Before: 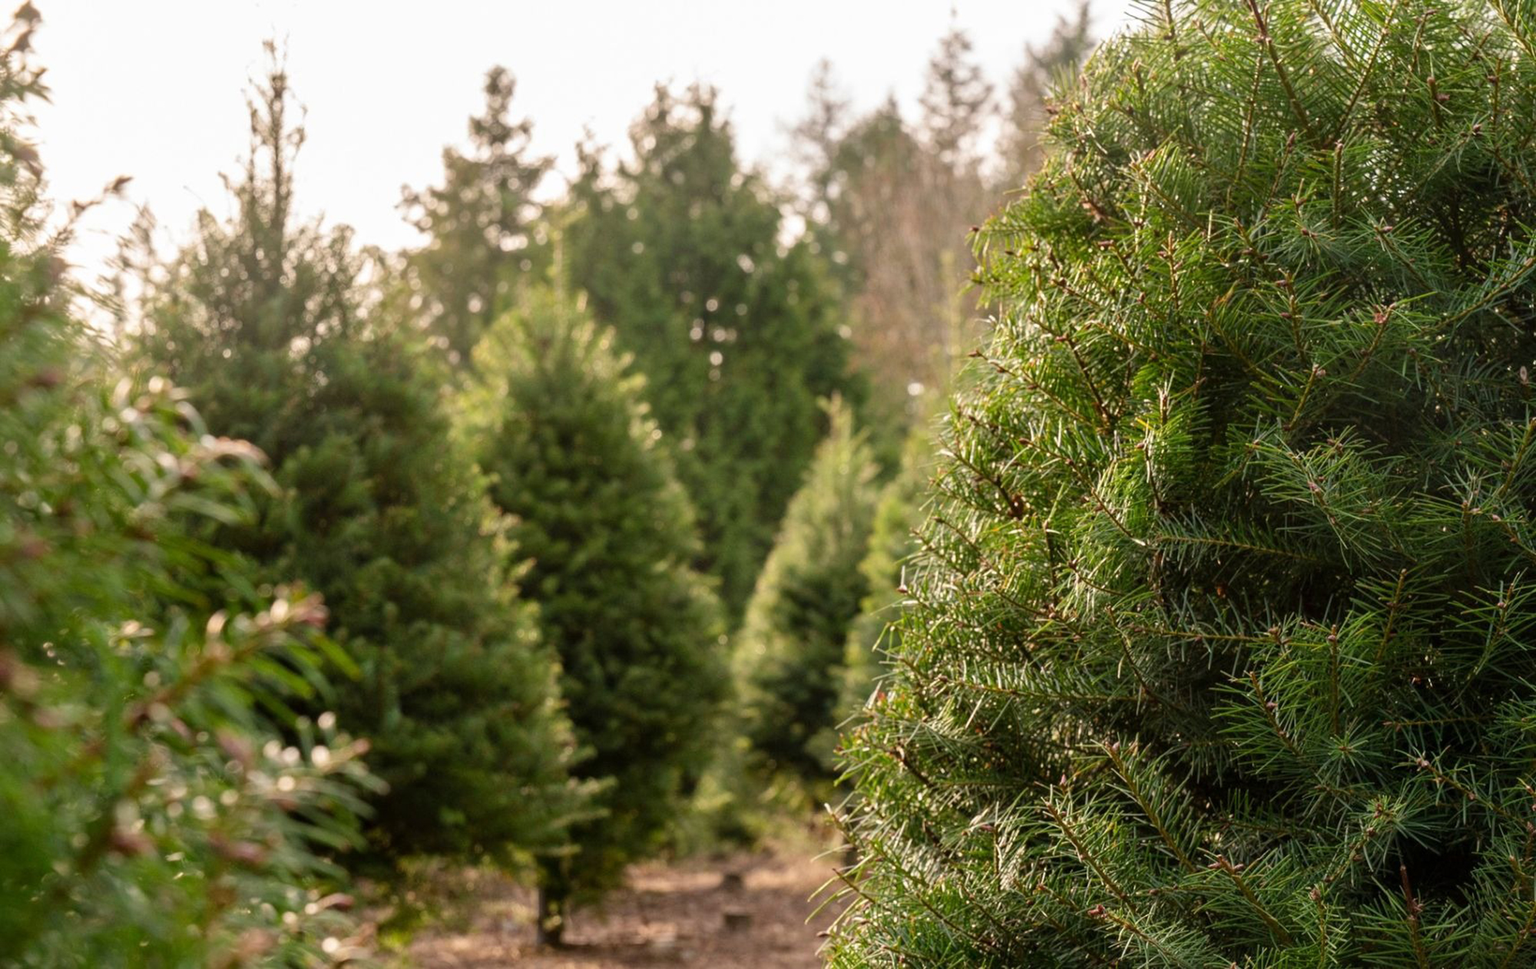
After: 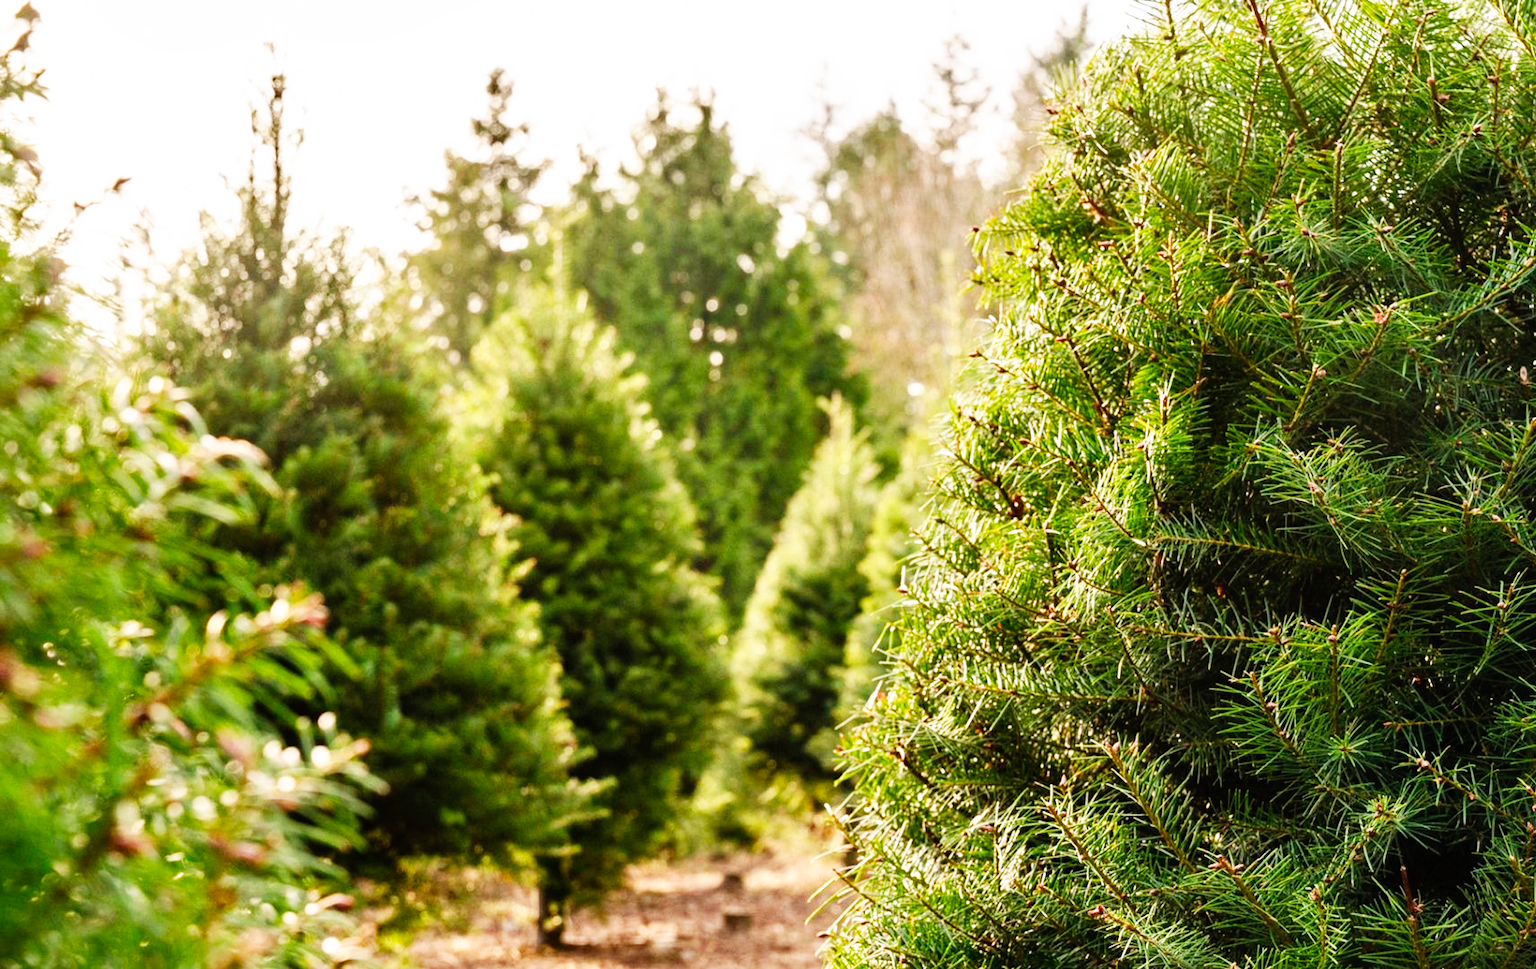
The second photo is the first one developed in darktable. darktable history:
levels: levels [0, 0.478, 1]
shadows and highlights: shadows 25, highlights -48, soften with gaussian
base curve: curves: ch0 [(0, 0) (0.007, 0.004) (0.027, 0.03) (0.046, 0.07) (0.207, 0.54) (0.442, 0.872) (0.673, 0.972) (1, 1)], preserve colors none
